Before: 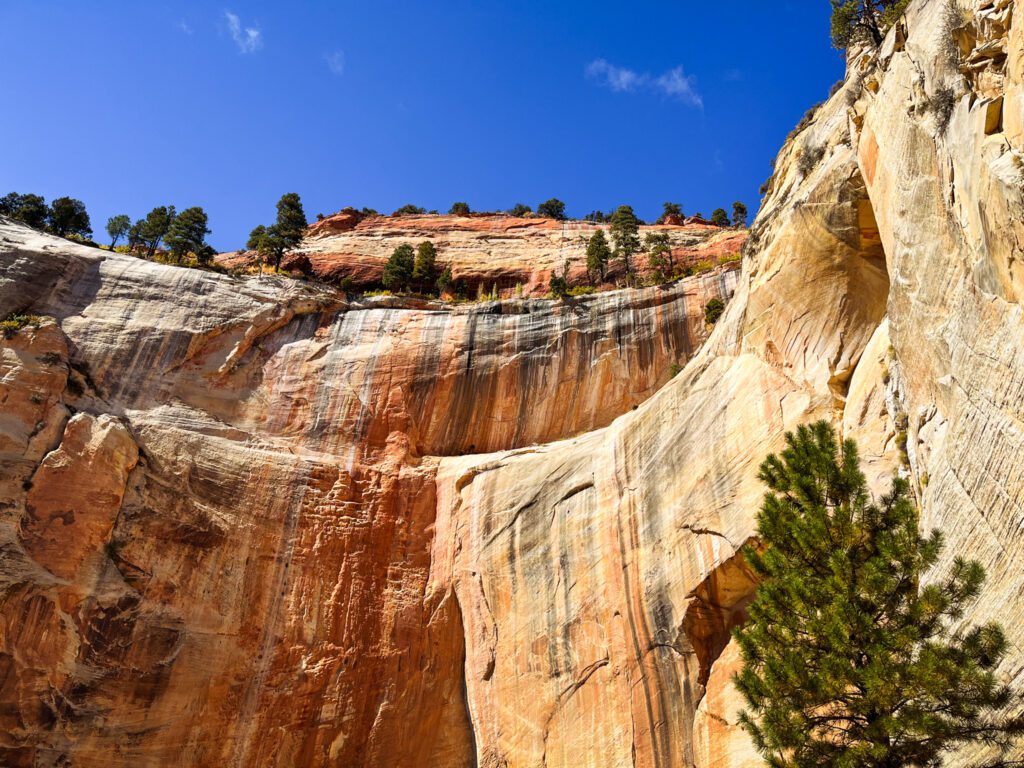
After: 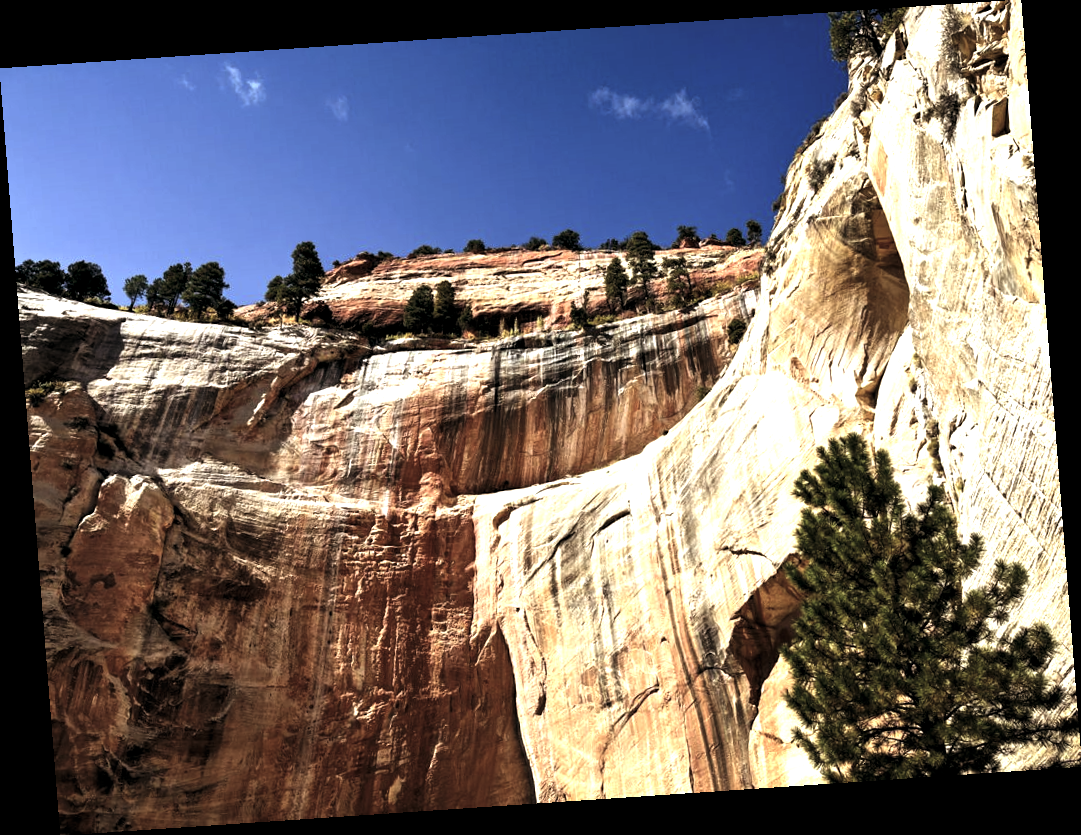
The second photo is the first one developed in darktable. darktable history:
color balance: lift [1, 0.994, 1.002, 1.006], gamma [0.957, 1.081, 1.016, 0.919], gain [0.97, 0.972, 1.01, 1.028], input saturation 91.06%, output saturation 79.8%
levels: levels [0.044, 0.475, 0.791]
rotate and perspective: rotation -4.2°, shear 0.006, automatic cropping off
